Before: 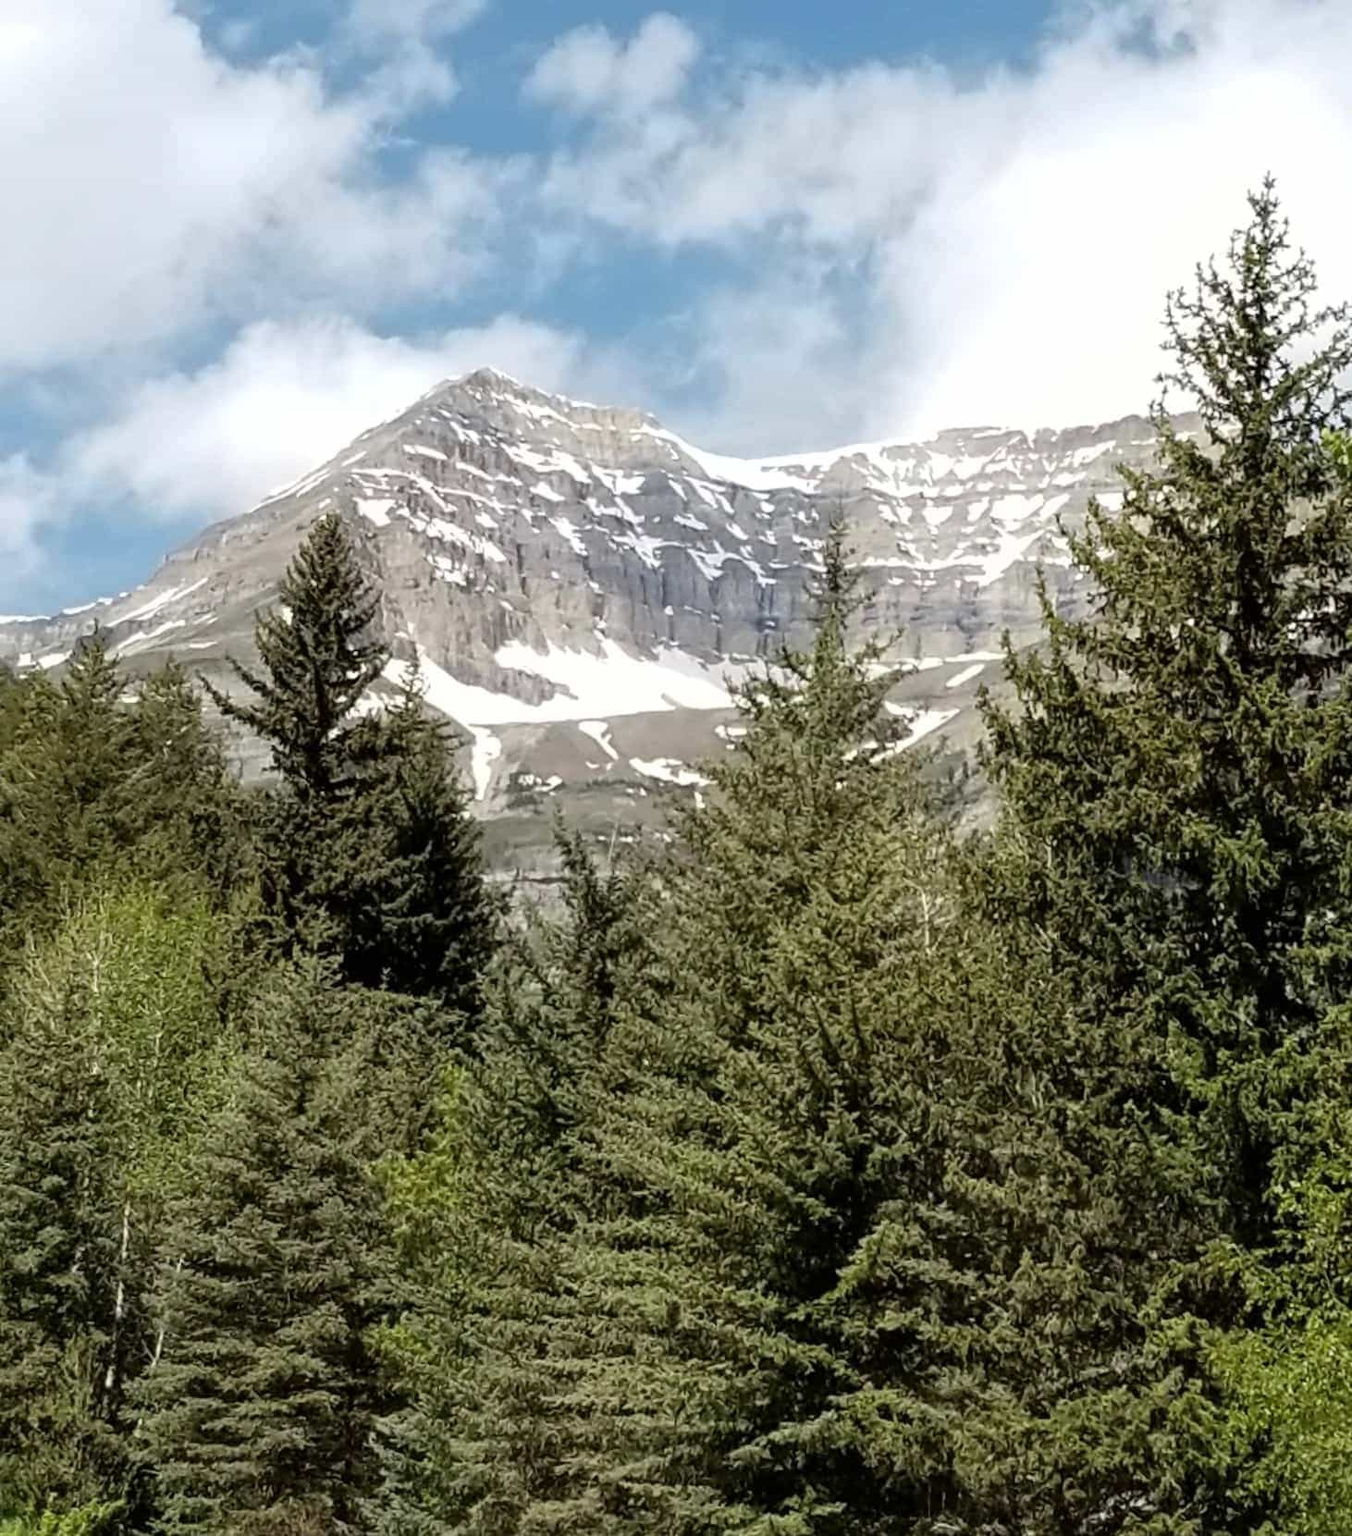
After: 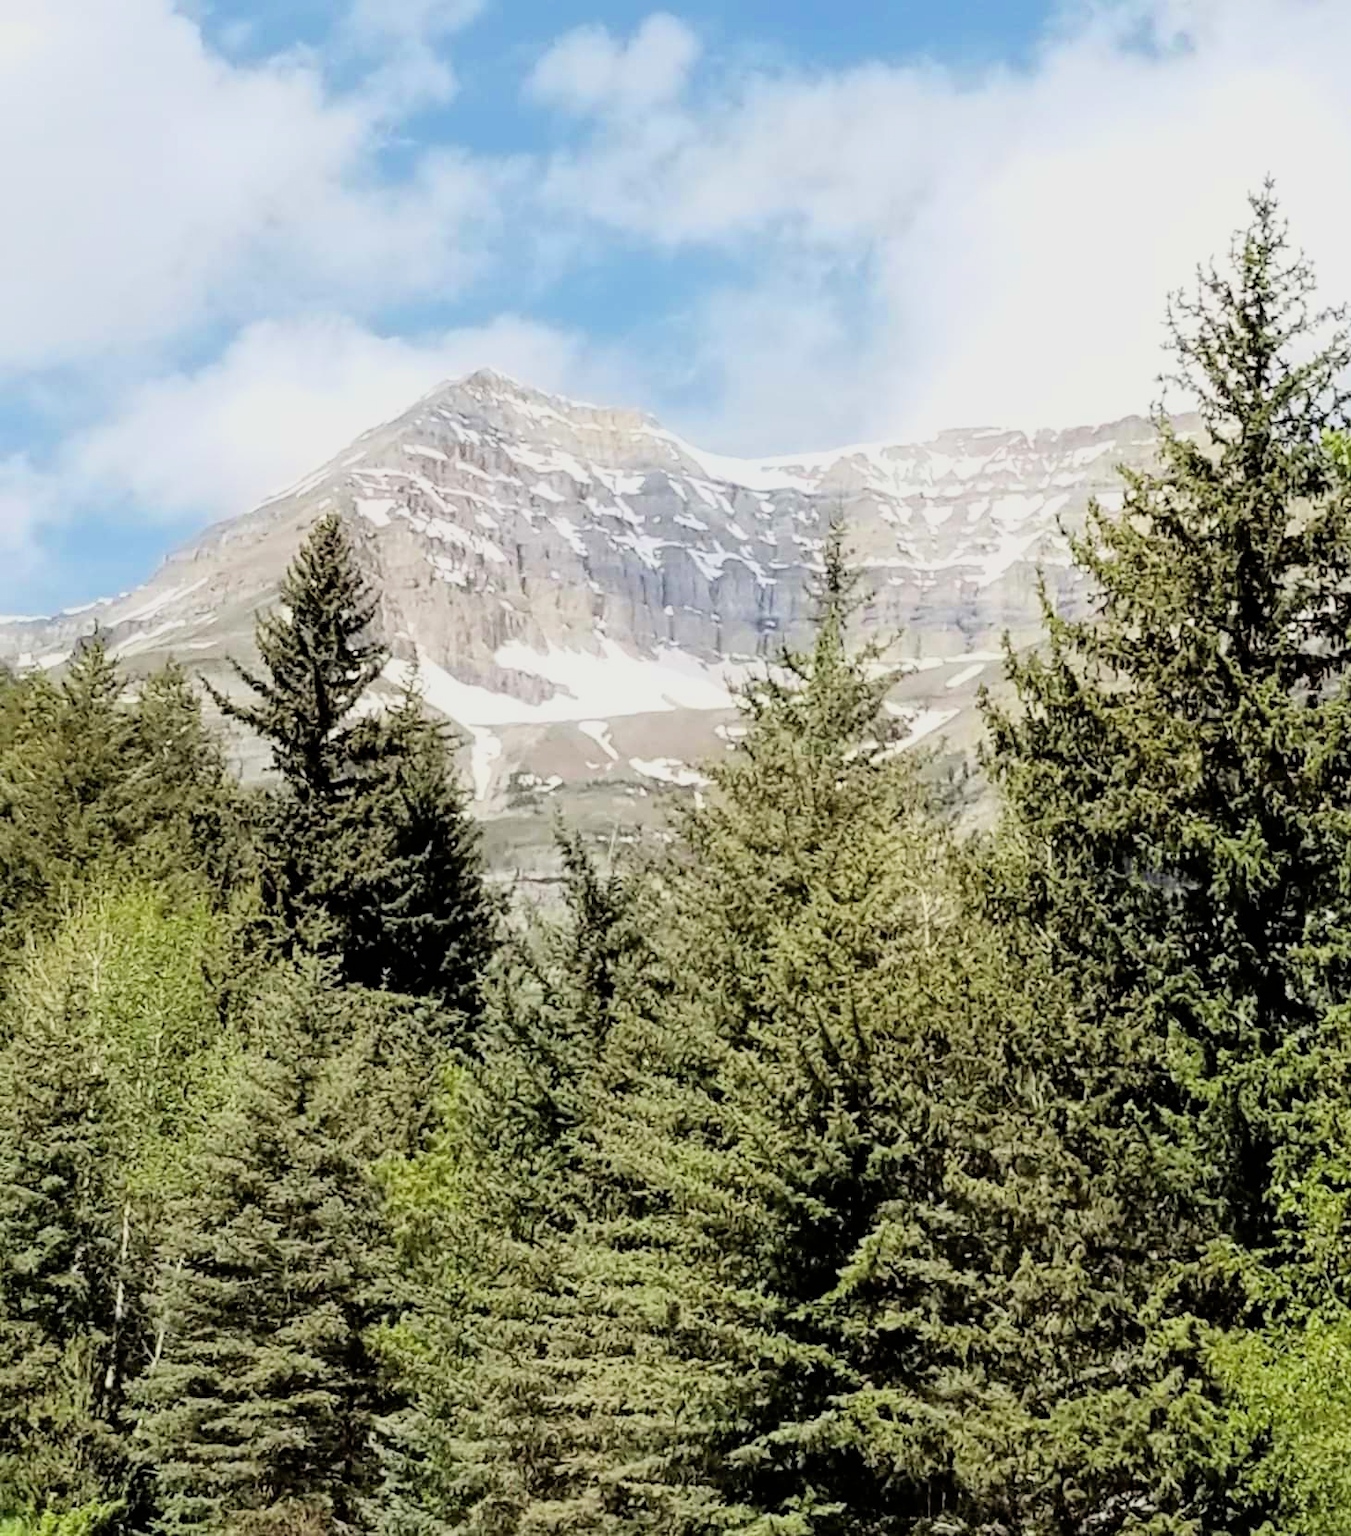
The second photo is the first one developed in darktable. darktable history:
exposure: black level correction 0, exposure 1 EV, compensate highlight preservation false
filmic rgb: black relative exposure -7.11 EV, white relative exposure 5.37 EV, hardness 3.02, color science v6 (2022)
